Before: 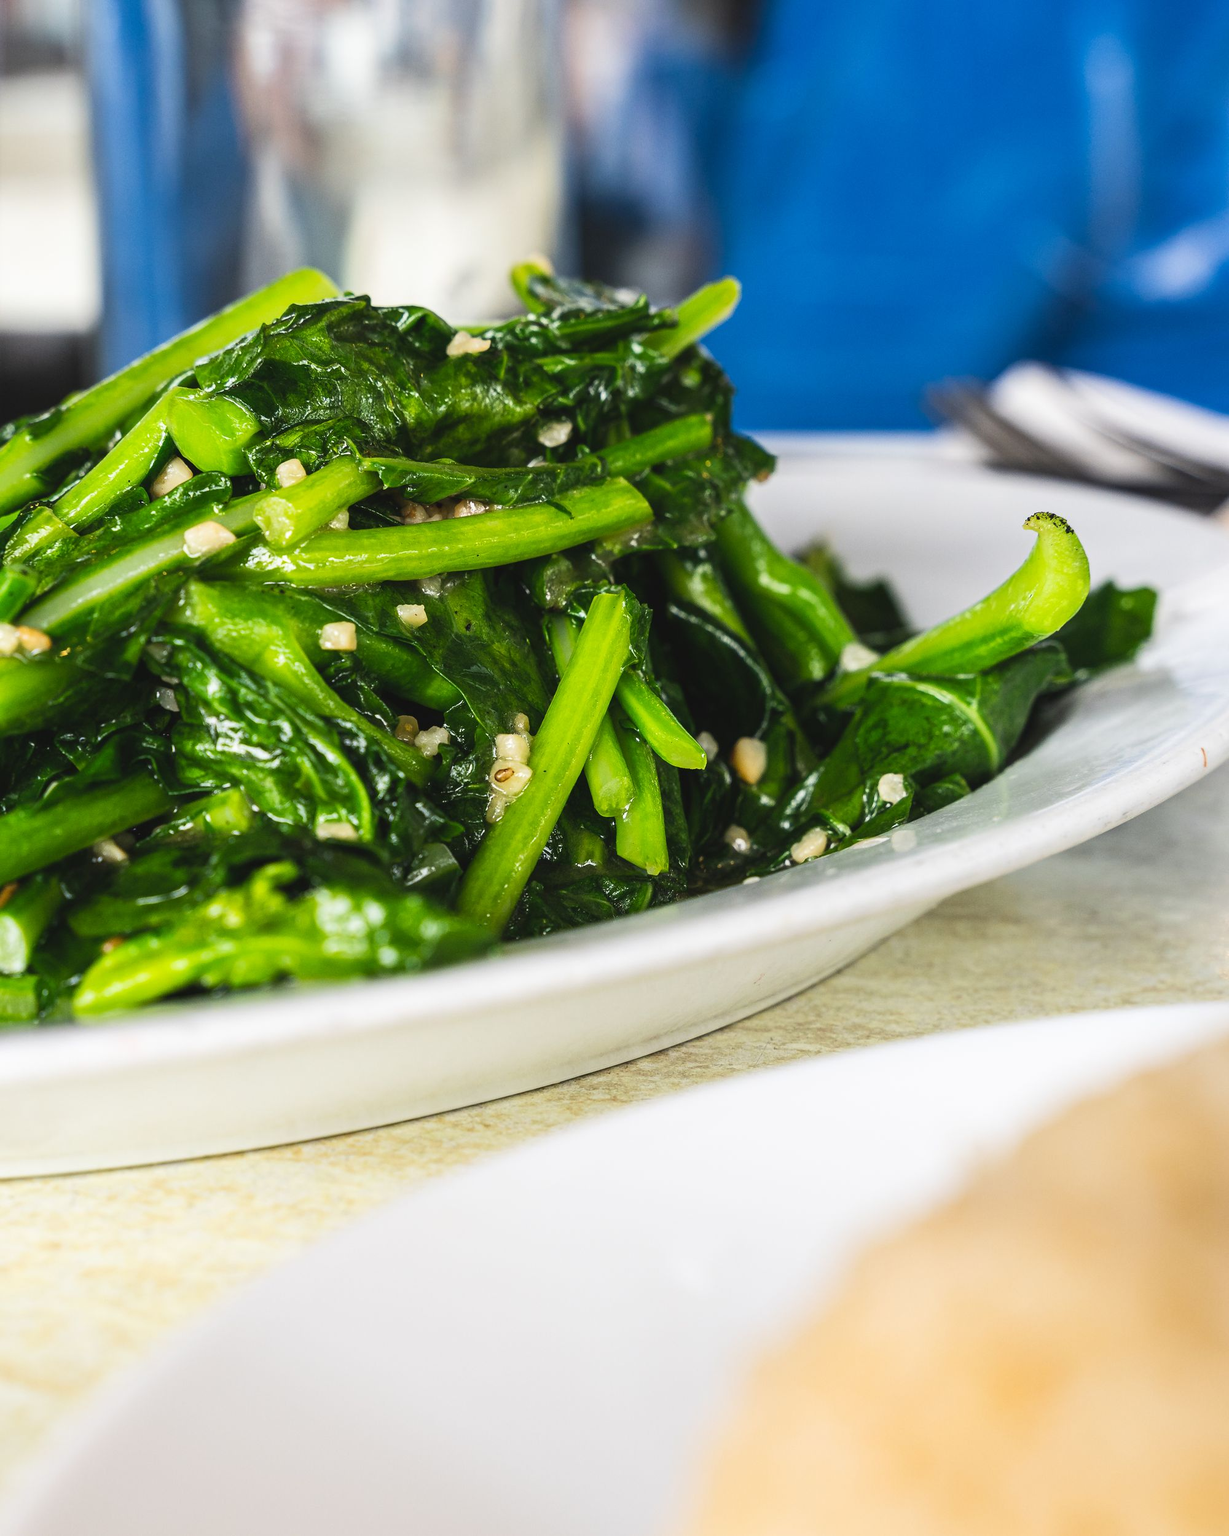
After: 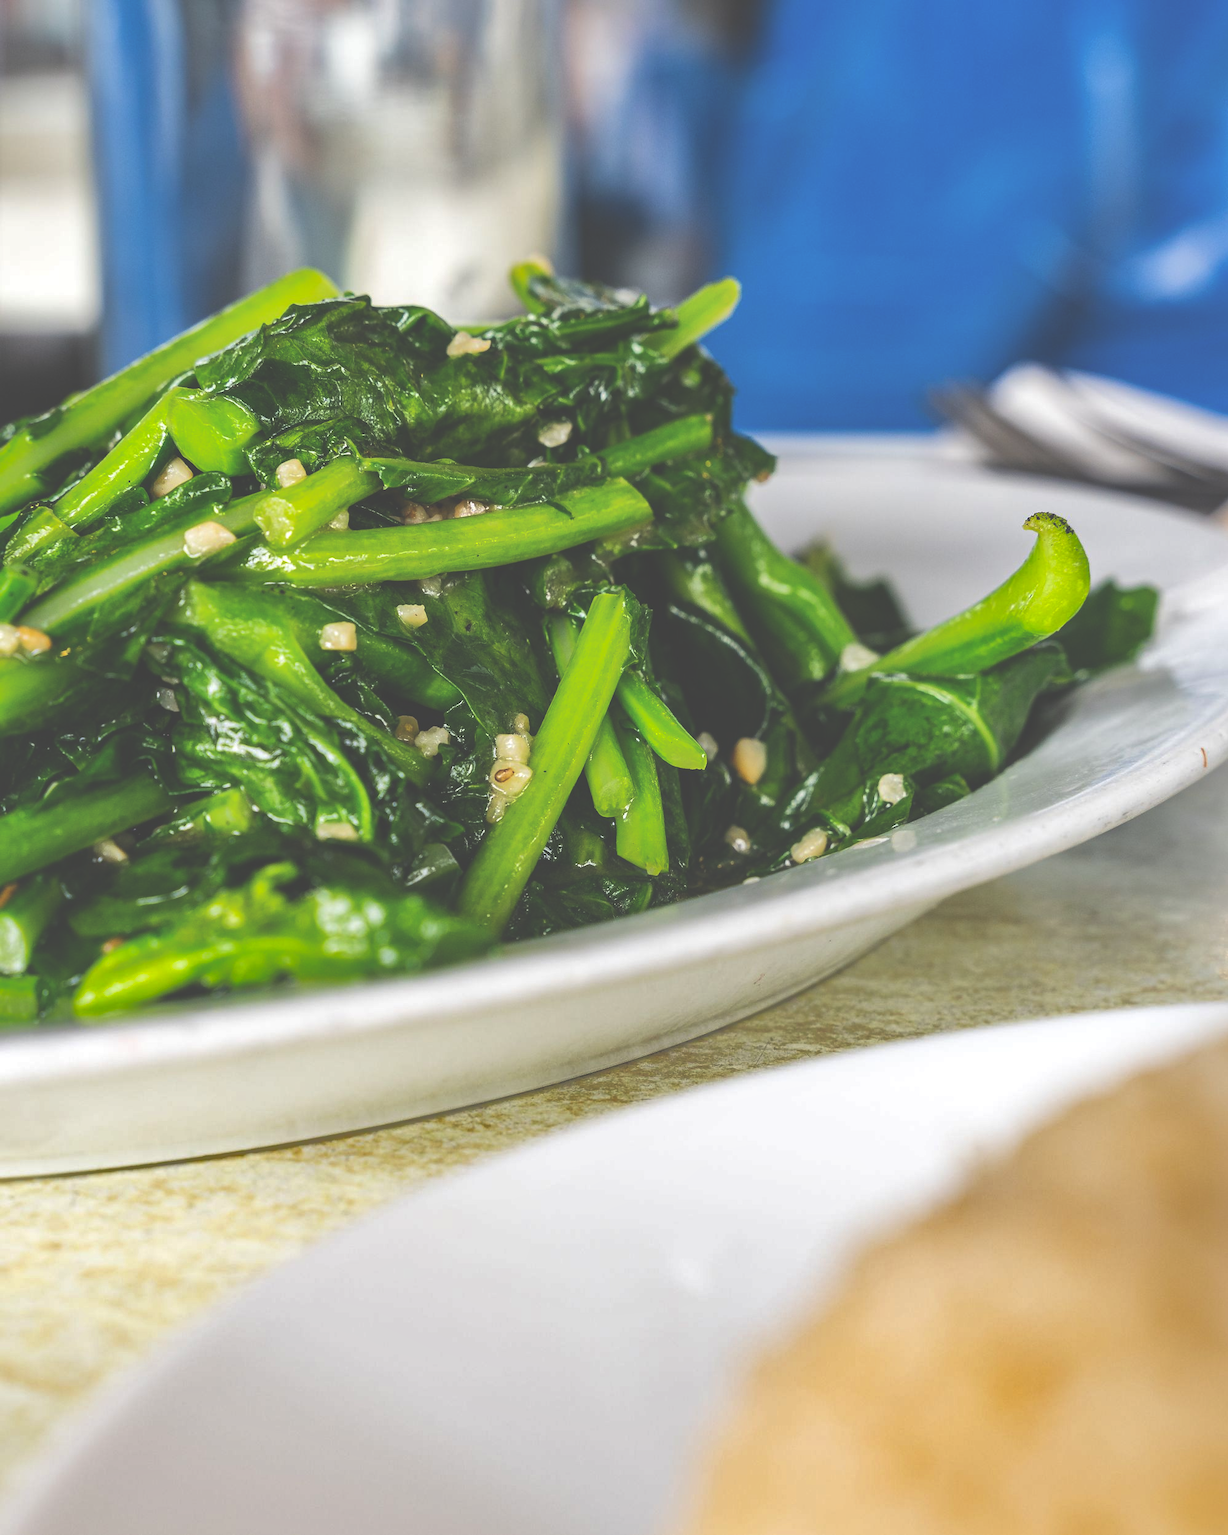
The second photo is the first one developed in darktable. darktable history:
shadows and highlights: shadows 40, highlights -60
exposure: black level correction -0.041, exposure 0.064 EV, compensate highlight preservation false
